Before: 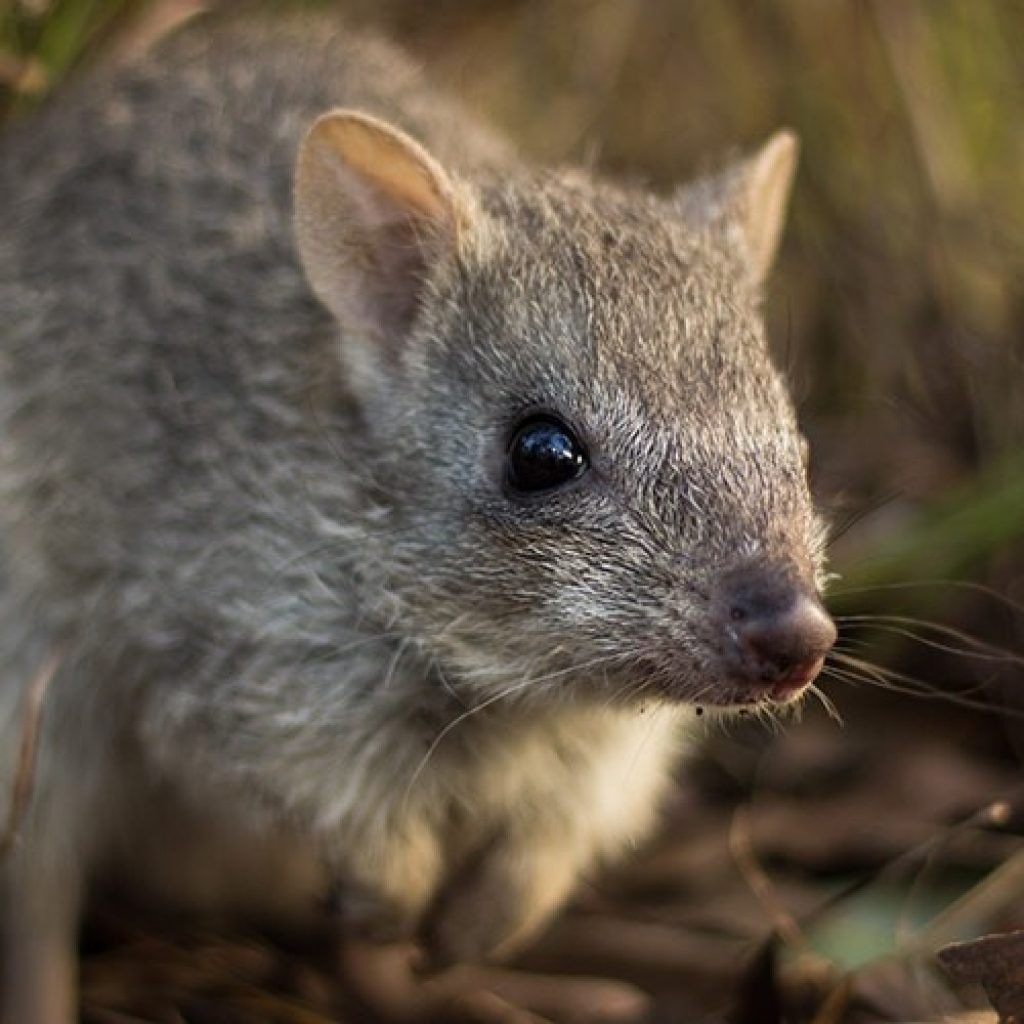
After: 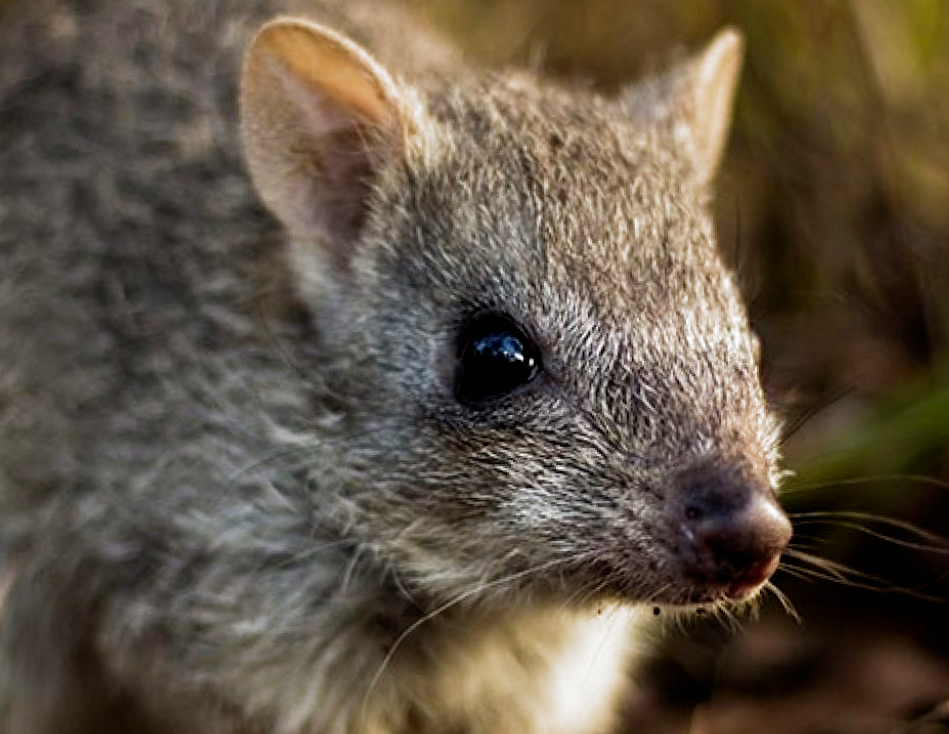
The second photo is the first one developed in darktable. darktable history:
filmic rgb: black relative exposure -8.2 EV, white relative exposure 2.2 EV, threshold 3 EV, hardness 7.11, latitude 75%, contrast 1.325, highlights saturation mix -2%, shadows ↔ highlights balance 30%, preserve chrominance no, color science v5 (2021), contrast in shadows safe, contrast in highlights safe, enable highlight reconstruction true
crop: left 5.596%, top 10.314%, right 3.534%, bottom 19.395%
rotate and perspective: rotation -1.24°, automatic cropping off
